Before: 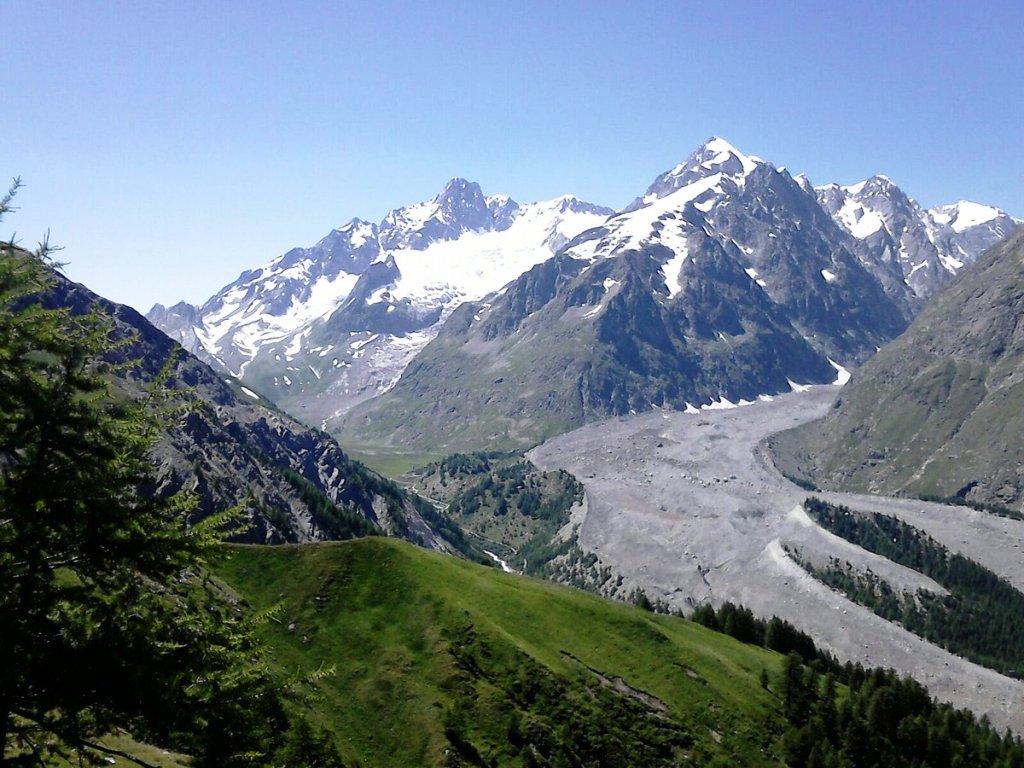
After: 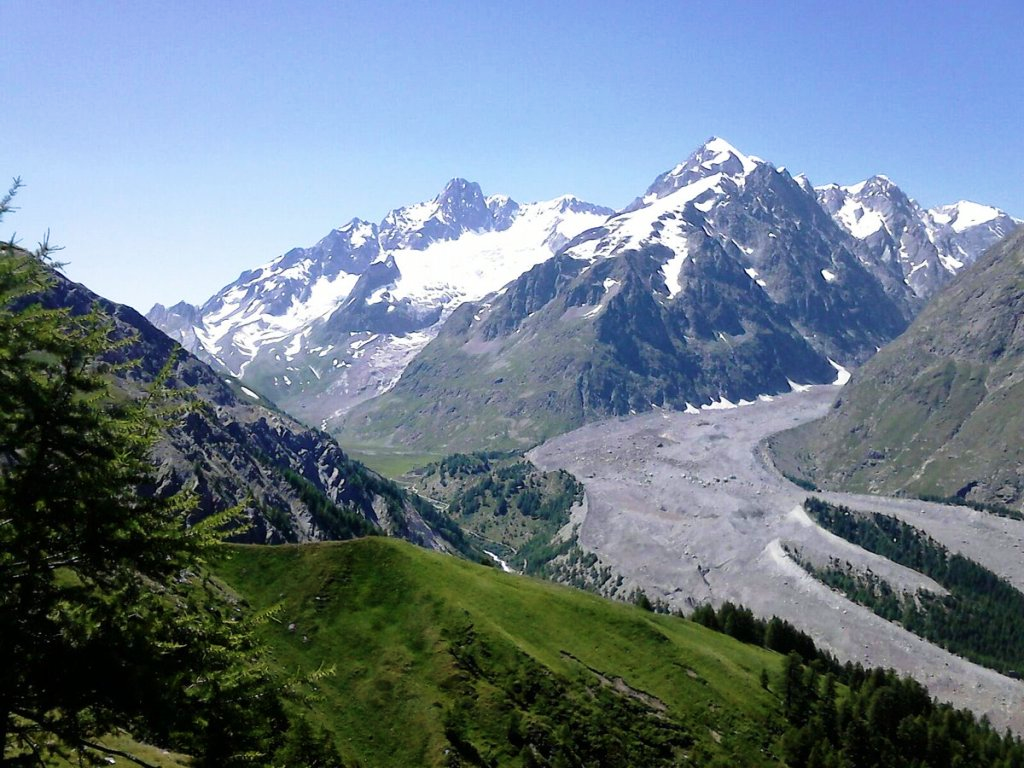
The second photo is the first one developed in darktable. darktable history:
velvia: on, module defaults
exposure: compensate highlight preservation false
